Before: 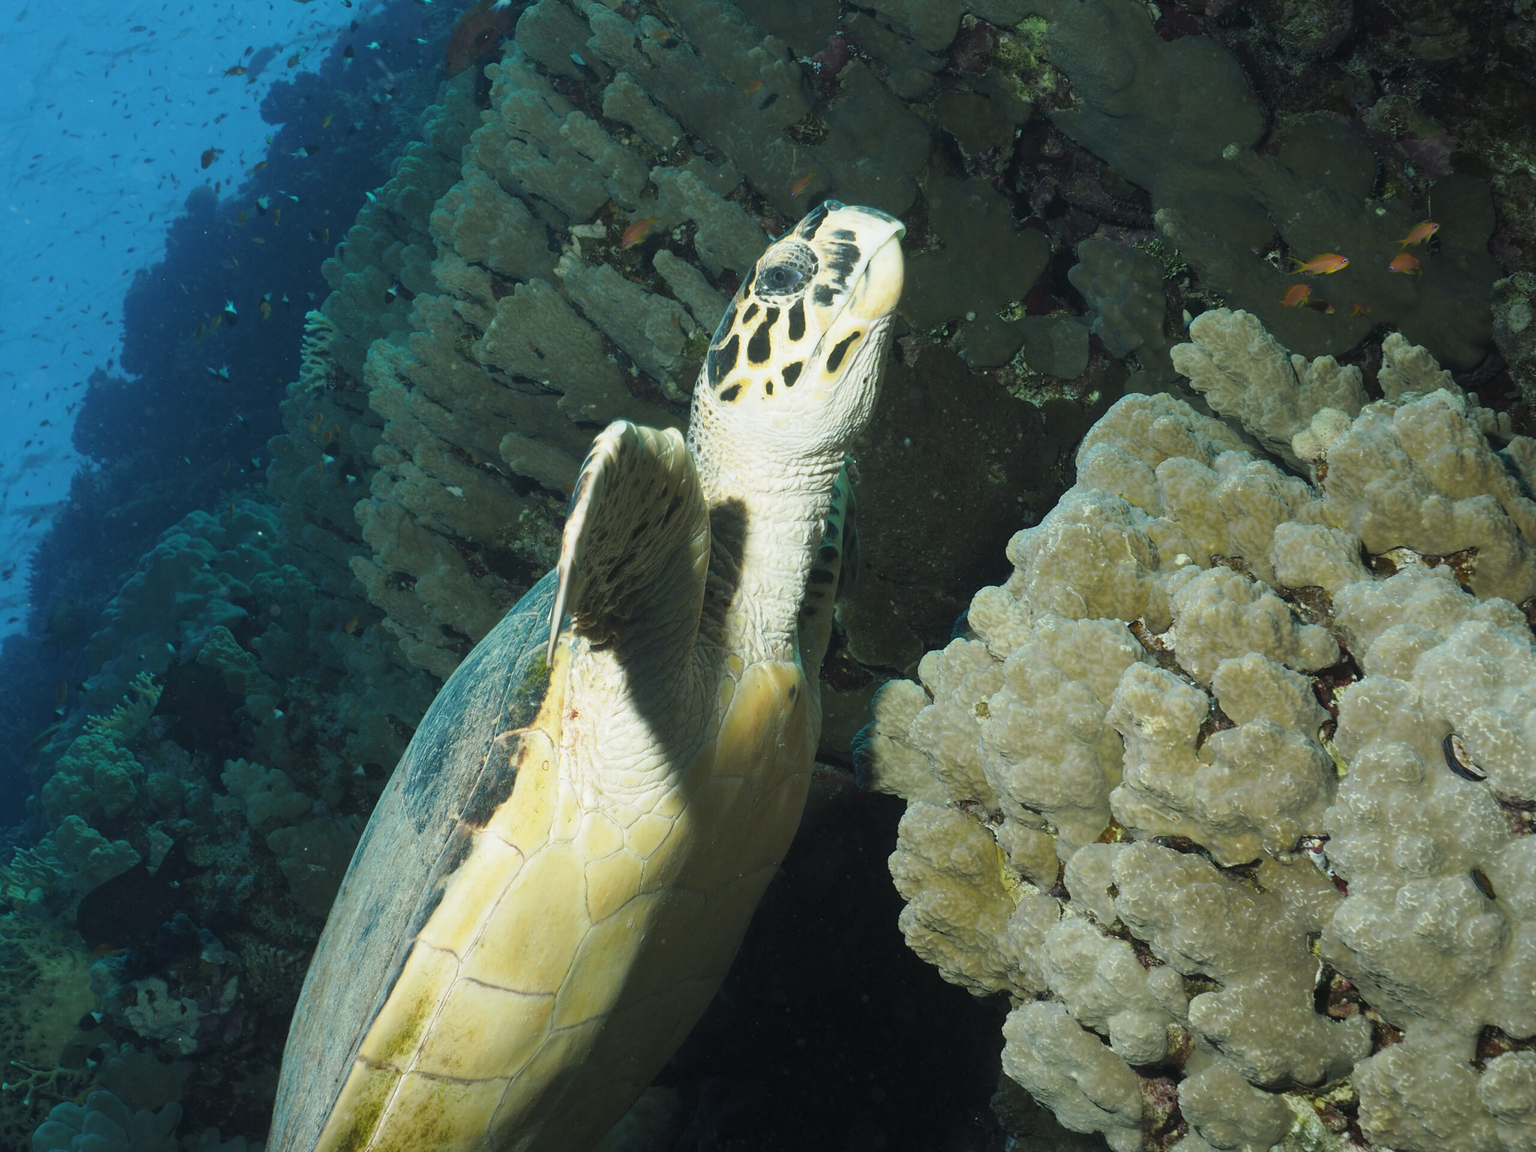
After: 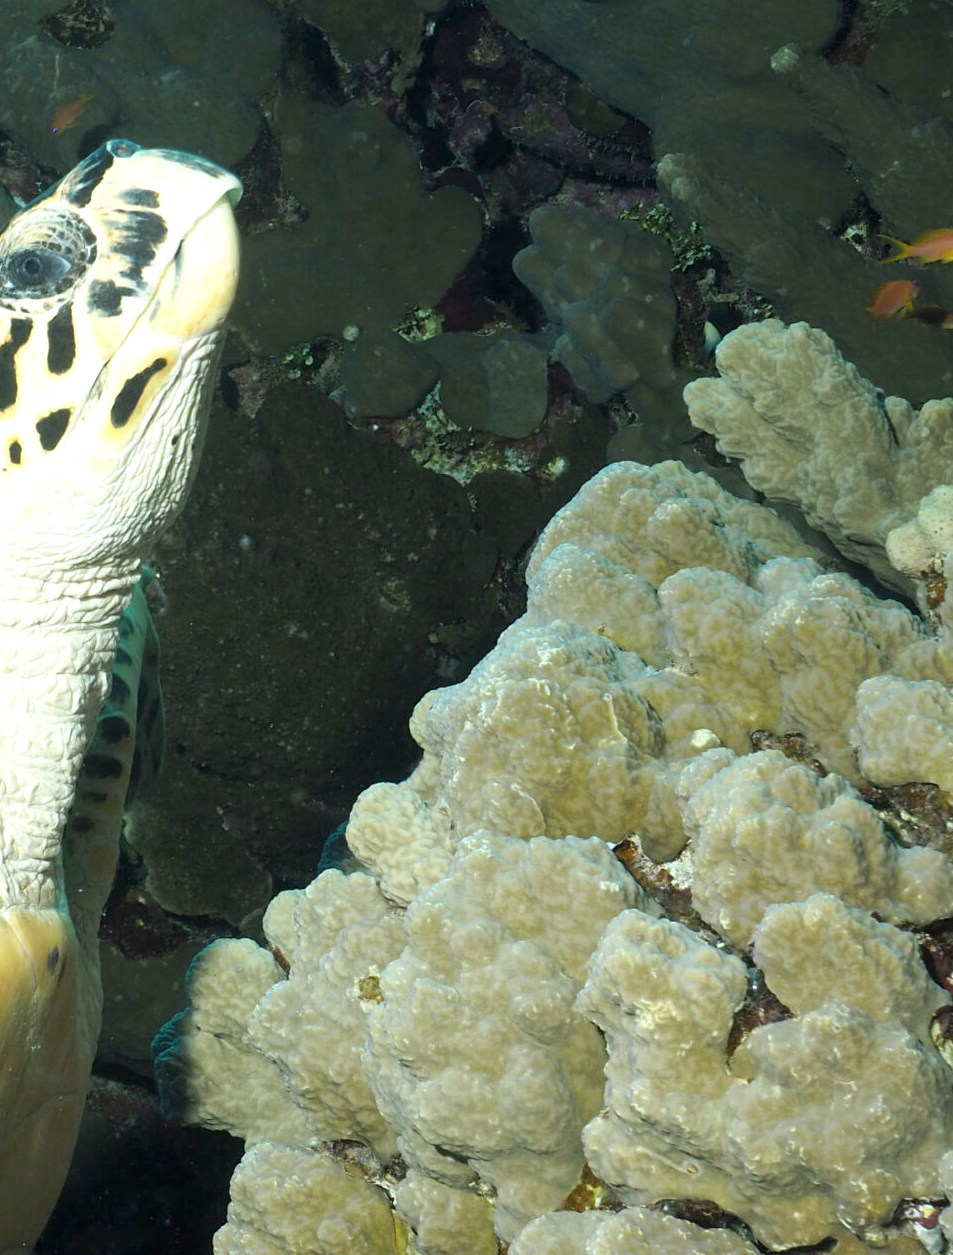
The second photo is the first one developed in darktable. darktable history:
exposure: black level correction 0.004, exposure 0.417 EV, compensate highlight preservation false
crop and rotate: left 49.52%, top 10.146%, right 13.245%, bottom 24.483%
